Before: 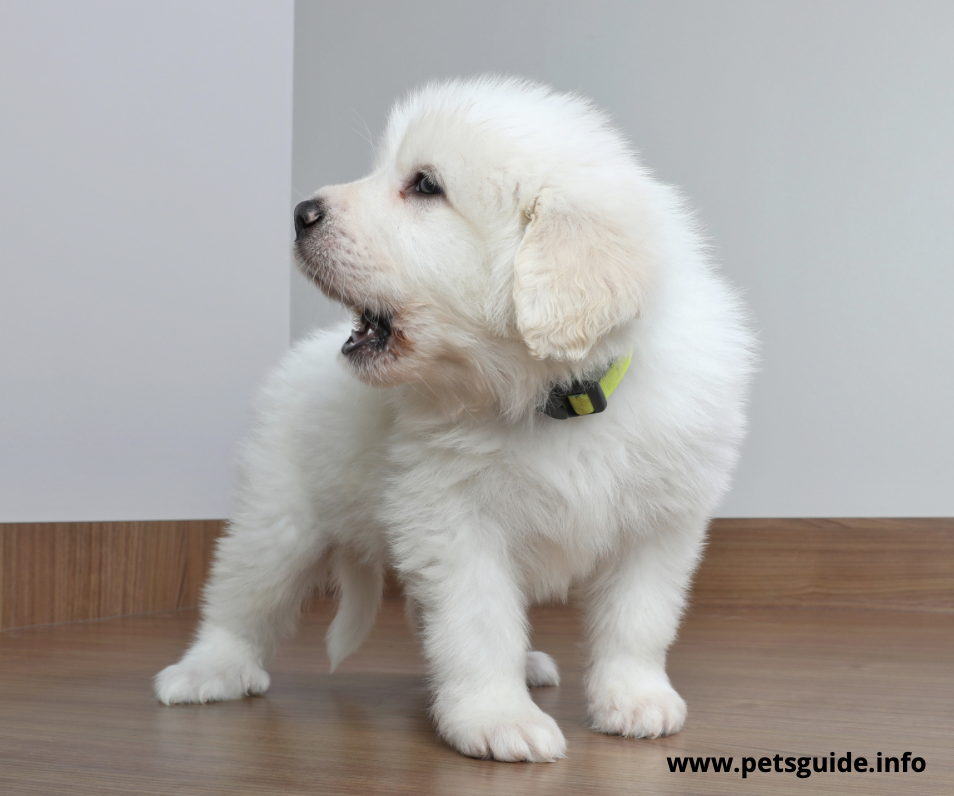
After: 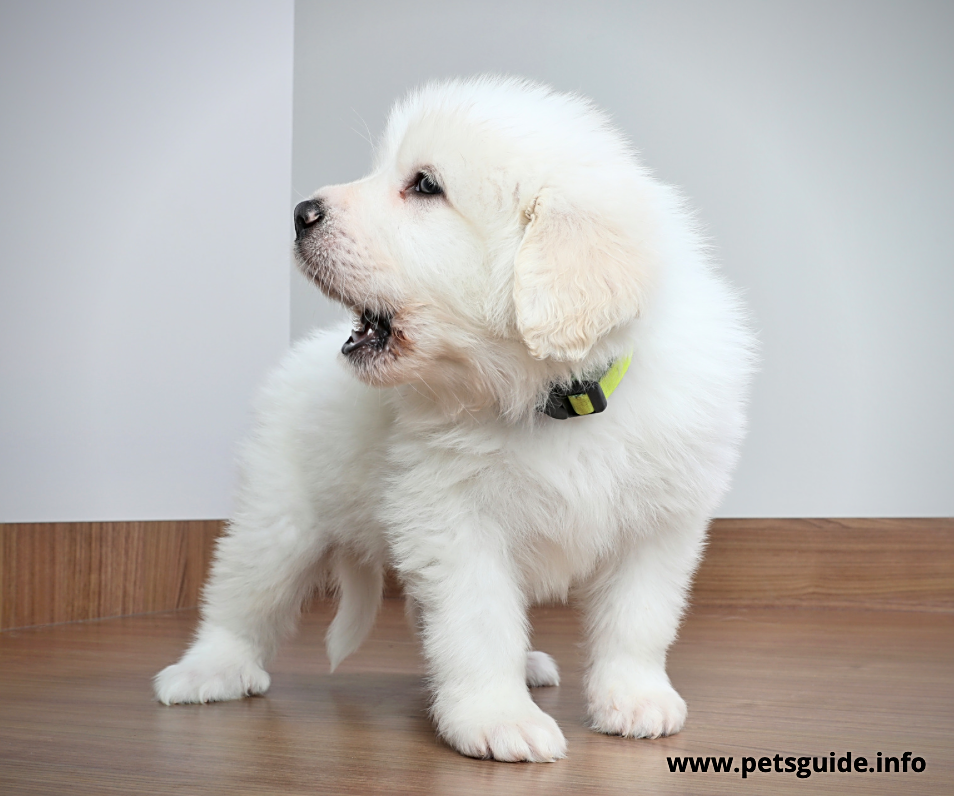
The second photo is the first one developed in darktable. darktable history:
vignetting: saturation 0.386
tone curve: curves: ch0 [(0, 0) (0.004, 0.001) (0.133, 0.112) (0.325, 0.362) (0.832, 0.893) (1, 1)], color space Lab, independent channels, preserve colors none
sharpen: on, module defaults
